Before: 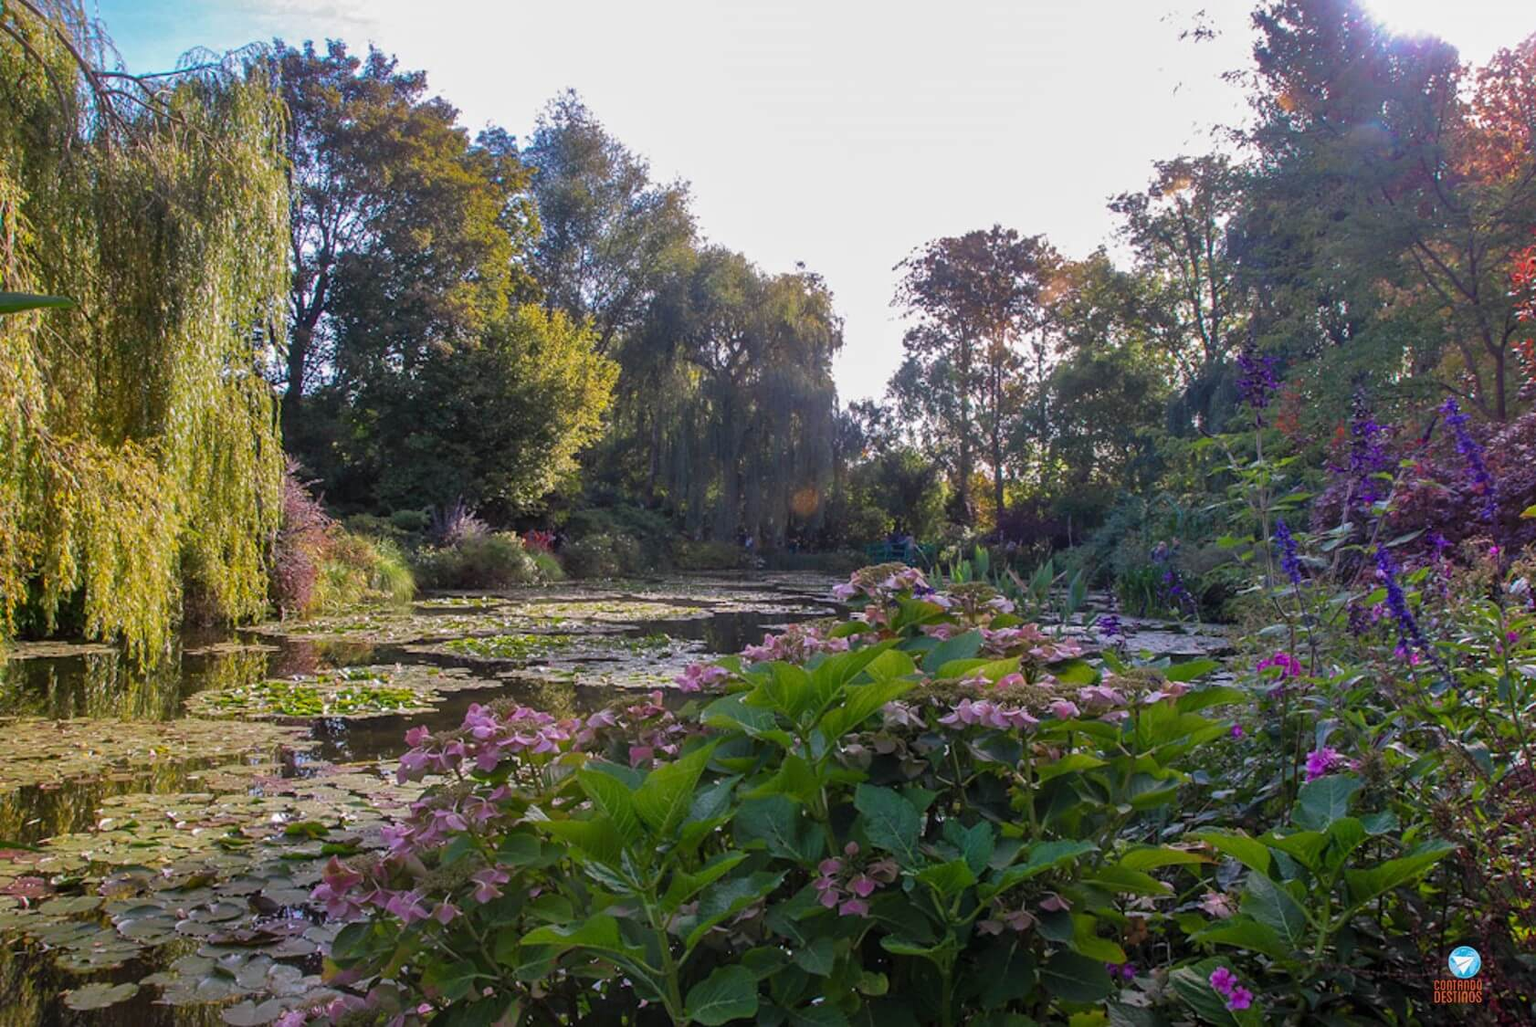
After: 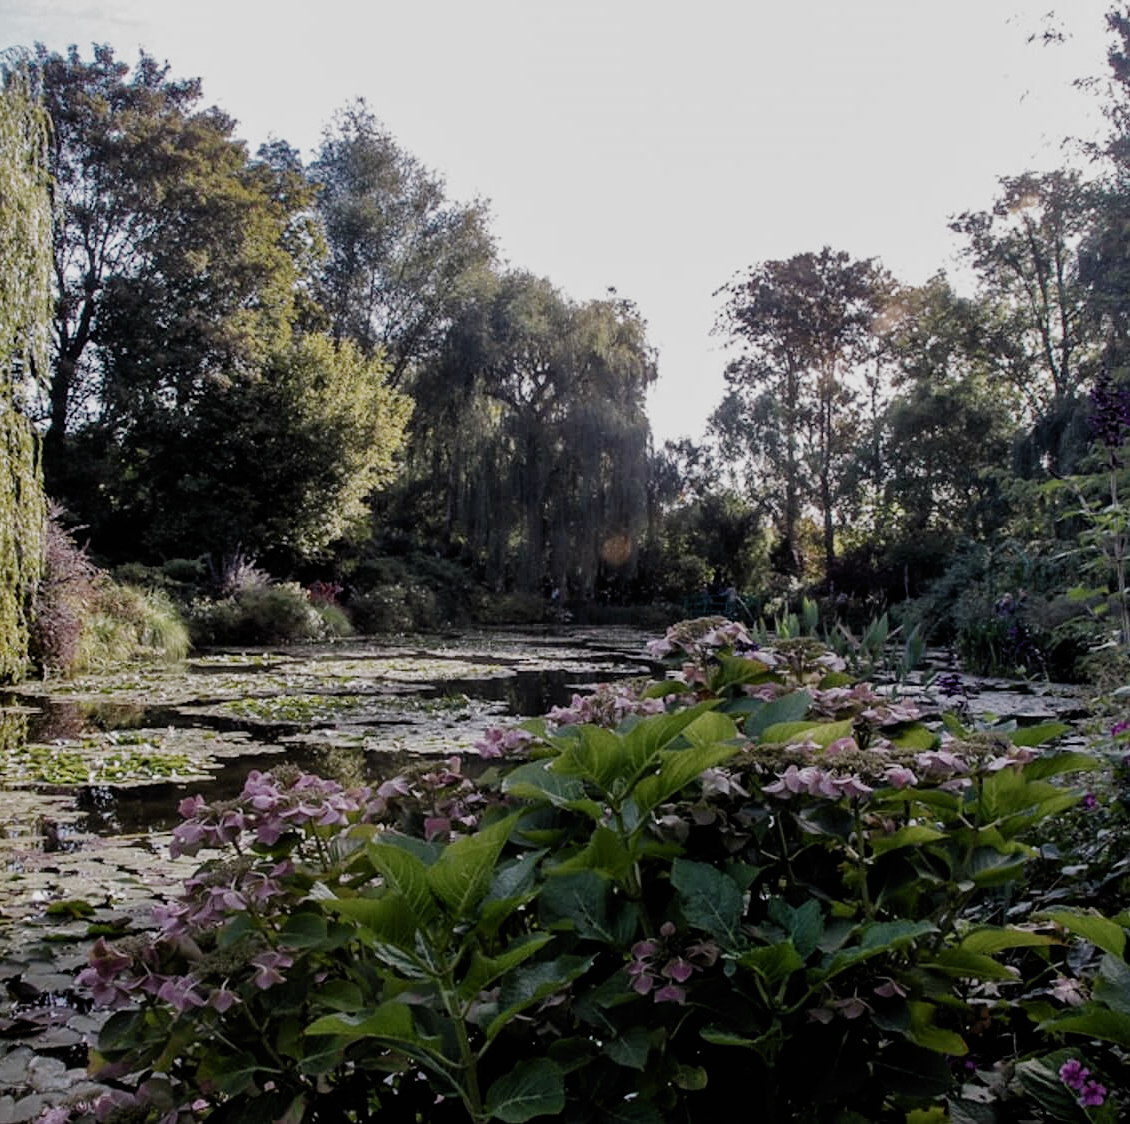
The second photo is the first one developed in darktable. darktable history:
filmic rgb: black relative exposure -5.13 EV, white relative exposure 3.98 EV, hardness 2.89, contrast 1.297, highlights saturation mix -28.67%, preserve chrominance no, color science v5 (2021)
crop and rotate: left 15.809%, right 16.982%
